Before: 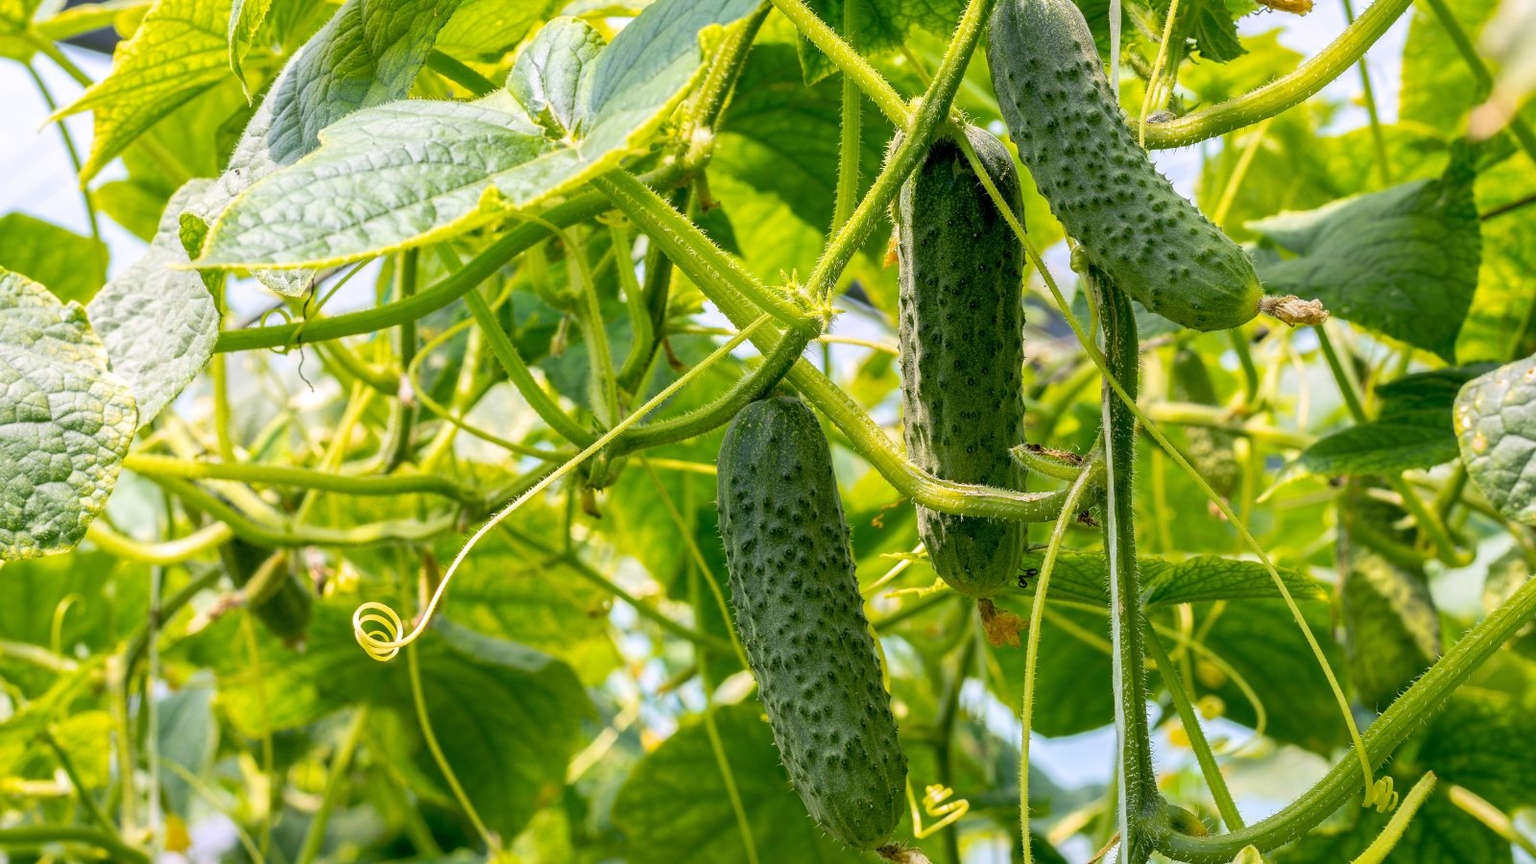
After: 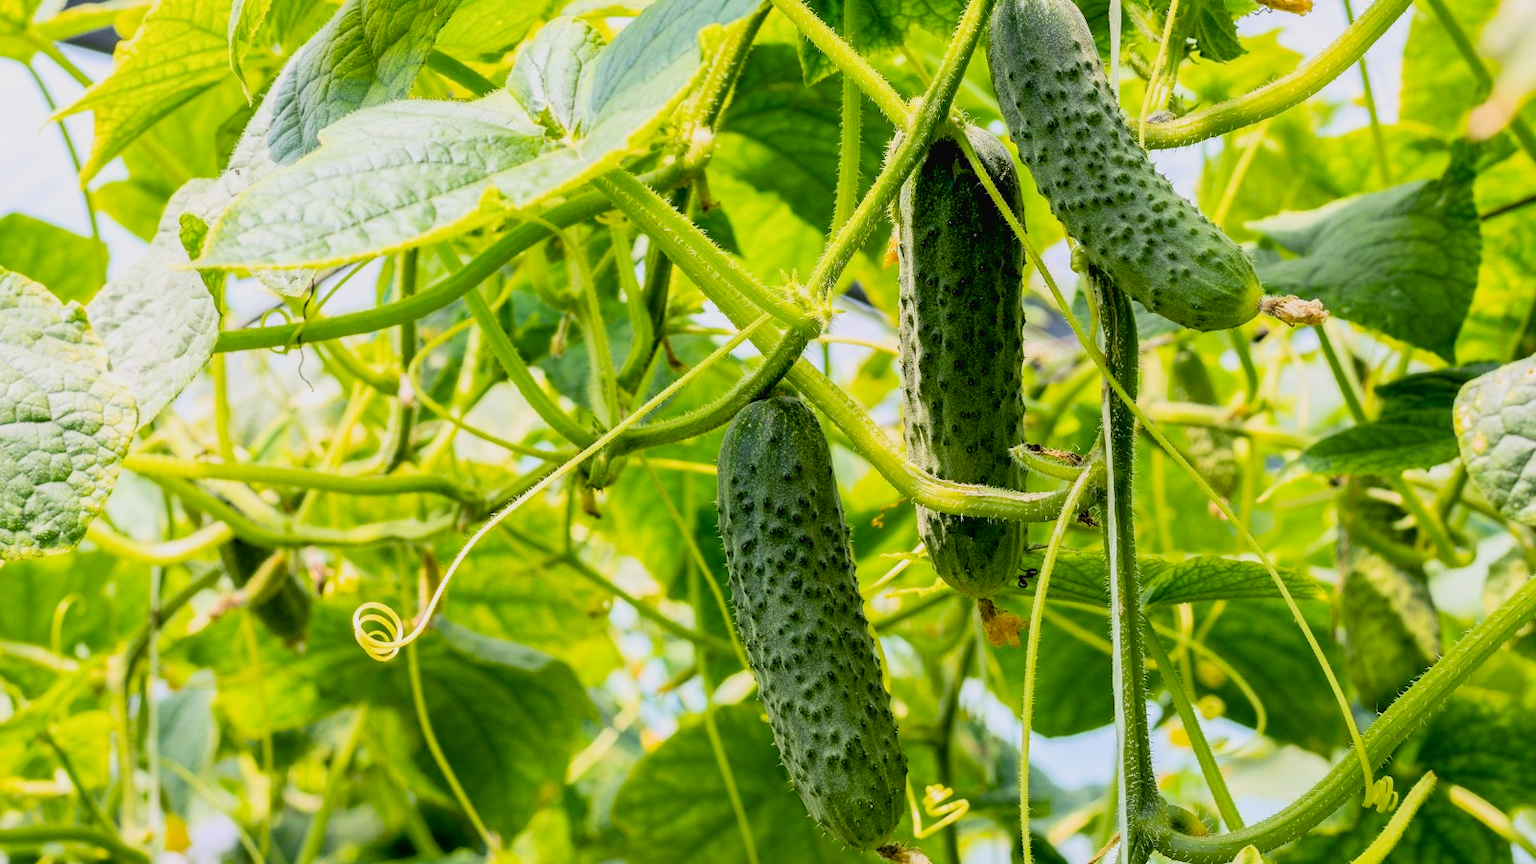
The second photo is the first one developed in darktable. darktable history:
filmic rgb: hardness 4.17
exposure: black level correction 0.007, exposure 0.159 EV, compensate highlight preservation false
tone curve: curves: ch0 [(0.016, 0.023) (0.248, 0.252) (0.732, 0.797) (1, 1)], color space Lab, linked channels, preserve colors none
